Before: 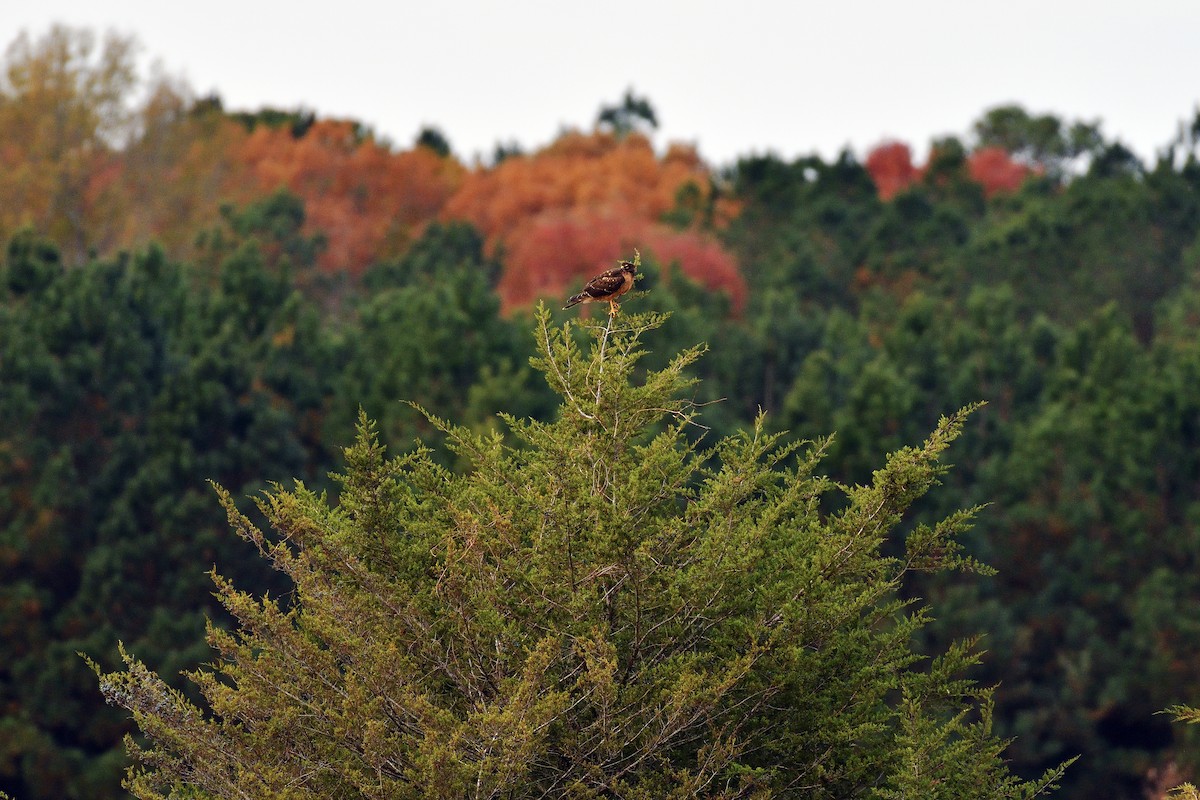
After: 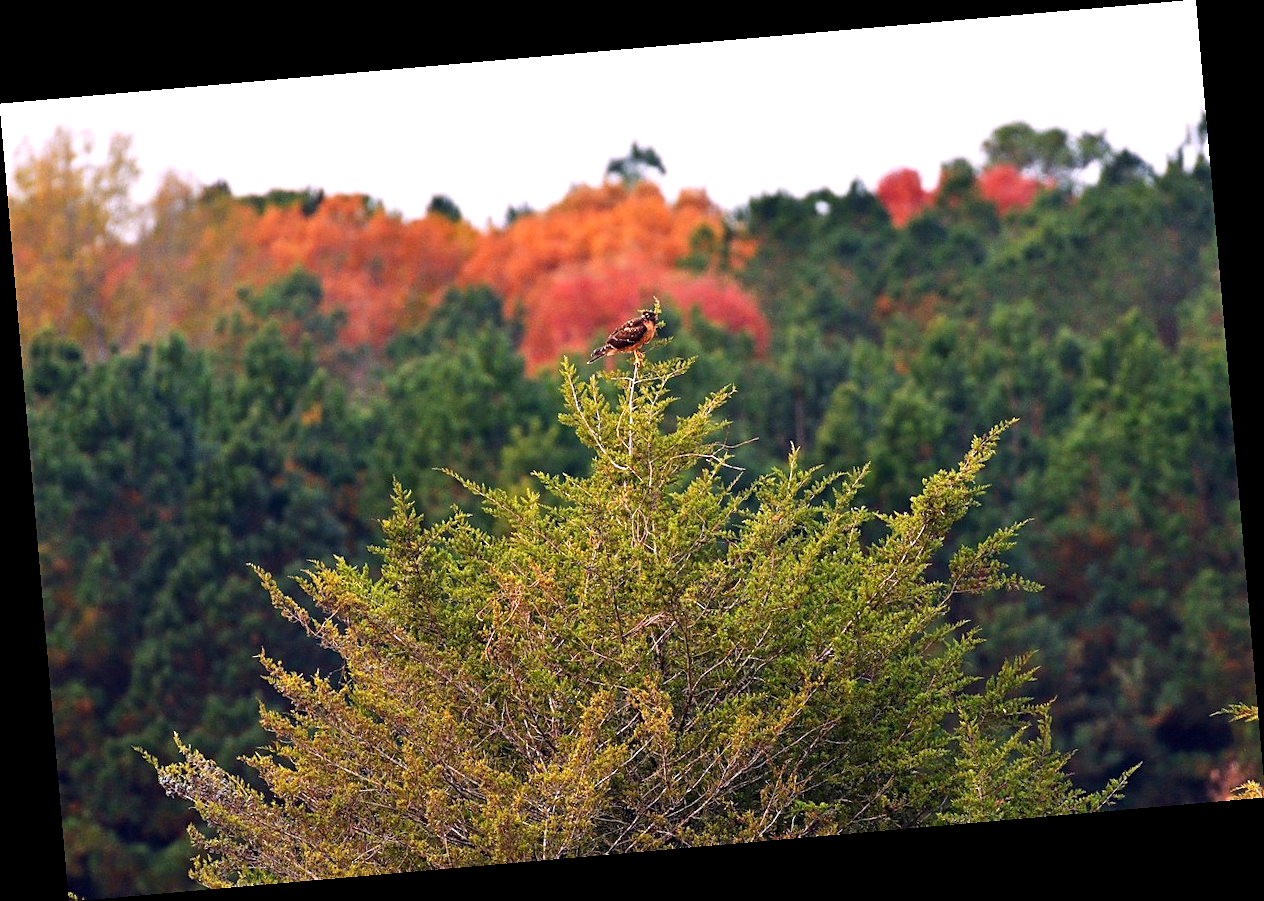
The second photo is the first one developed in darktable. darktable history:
exposure: exposure 0.669 EV, compensate highlight preservation false
sharpen: on, module defaults
white balance: red 1.05, blue 1.072
rotate and perspective: rotation -4.98°, automatic cropping off
